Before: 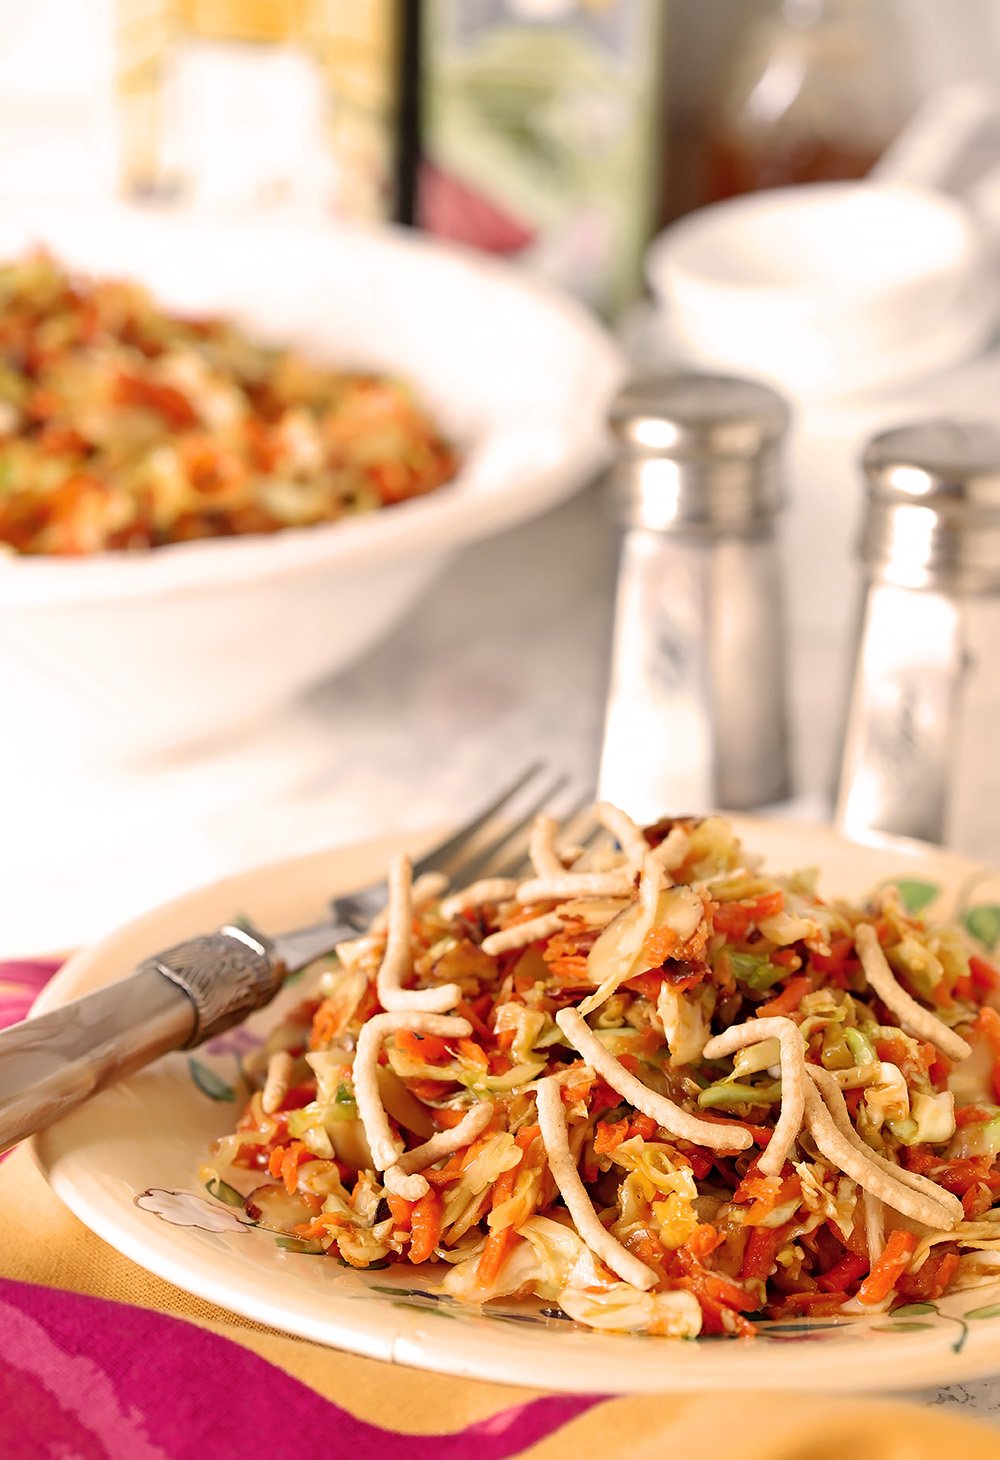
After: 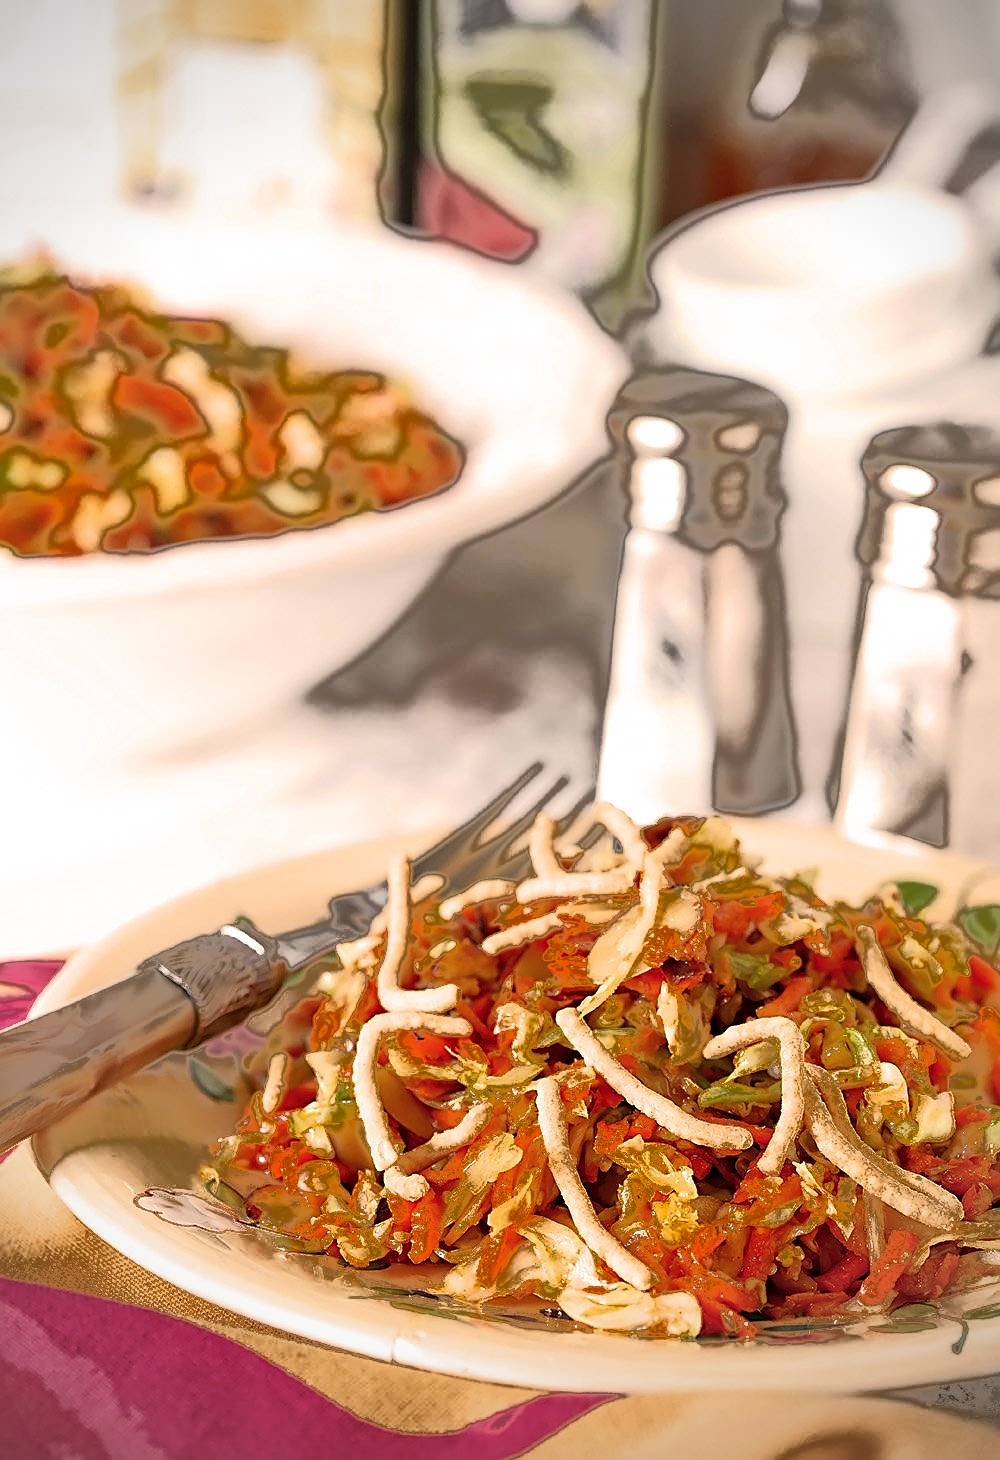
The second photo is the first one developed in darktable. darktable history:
vignetting: unbound false
fill light: exposure -0.73 EV, center 0.69, width 2.2
sharpen: on, module defaults
